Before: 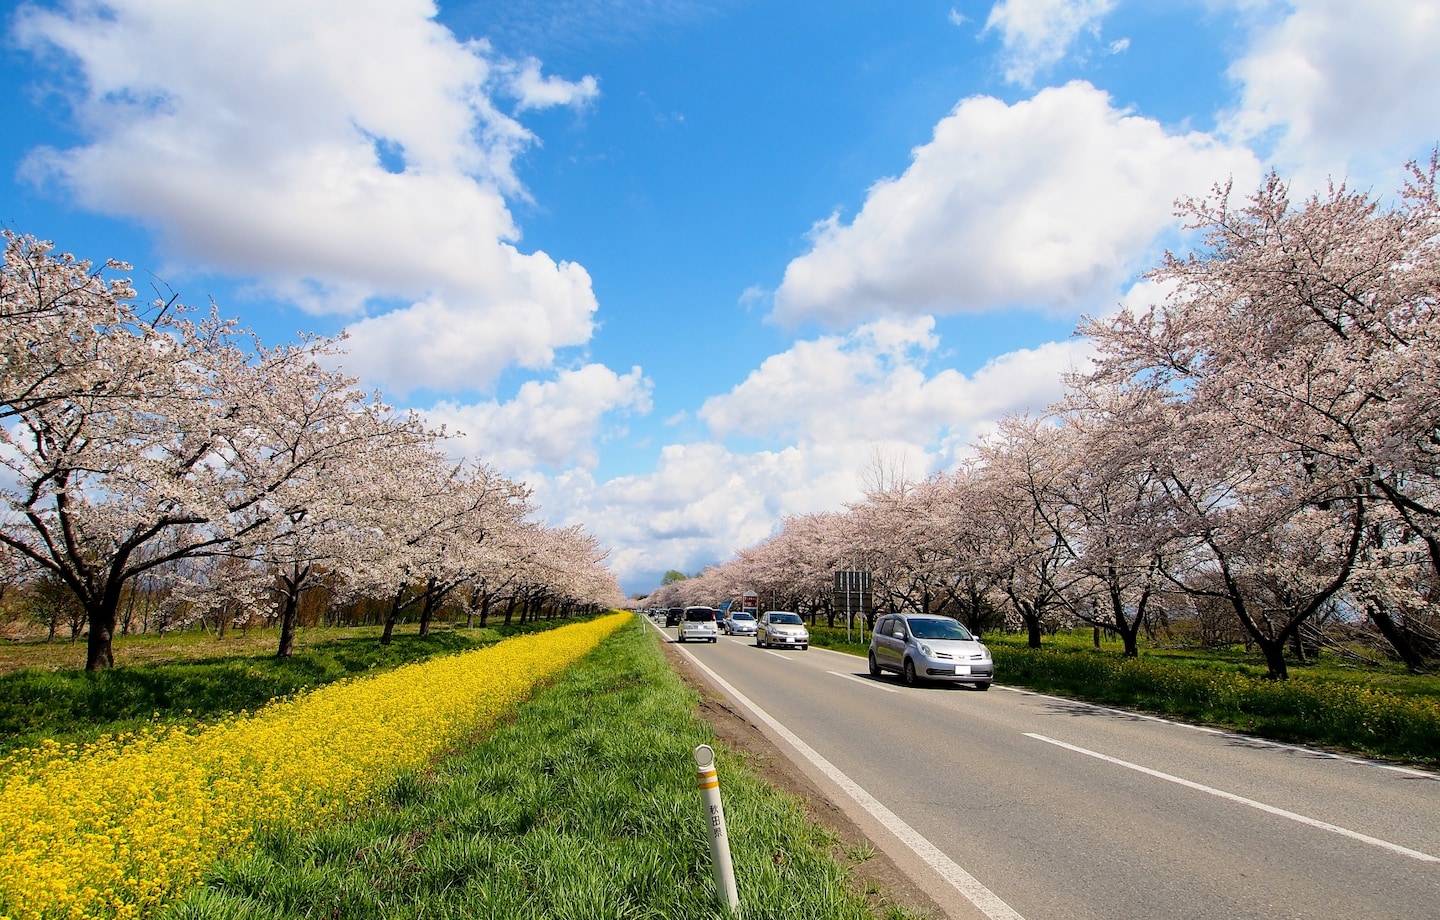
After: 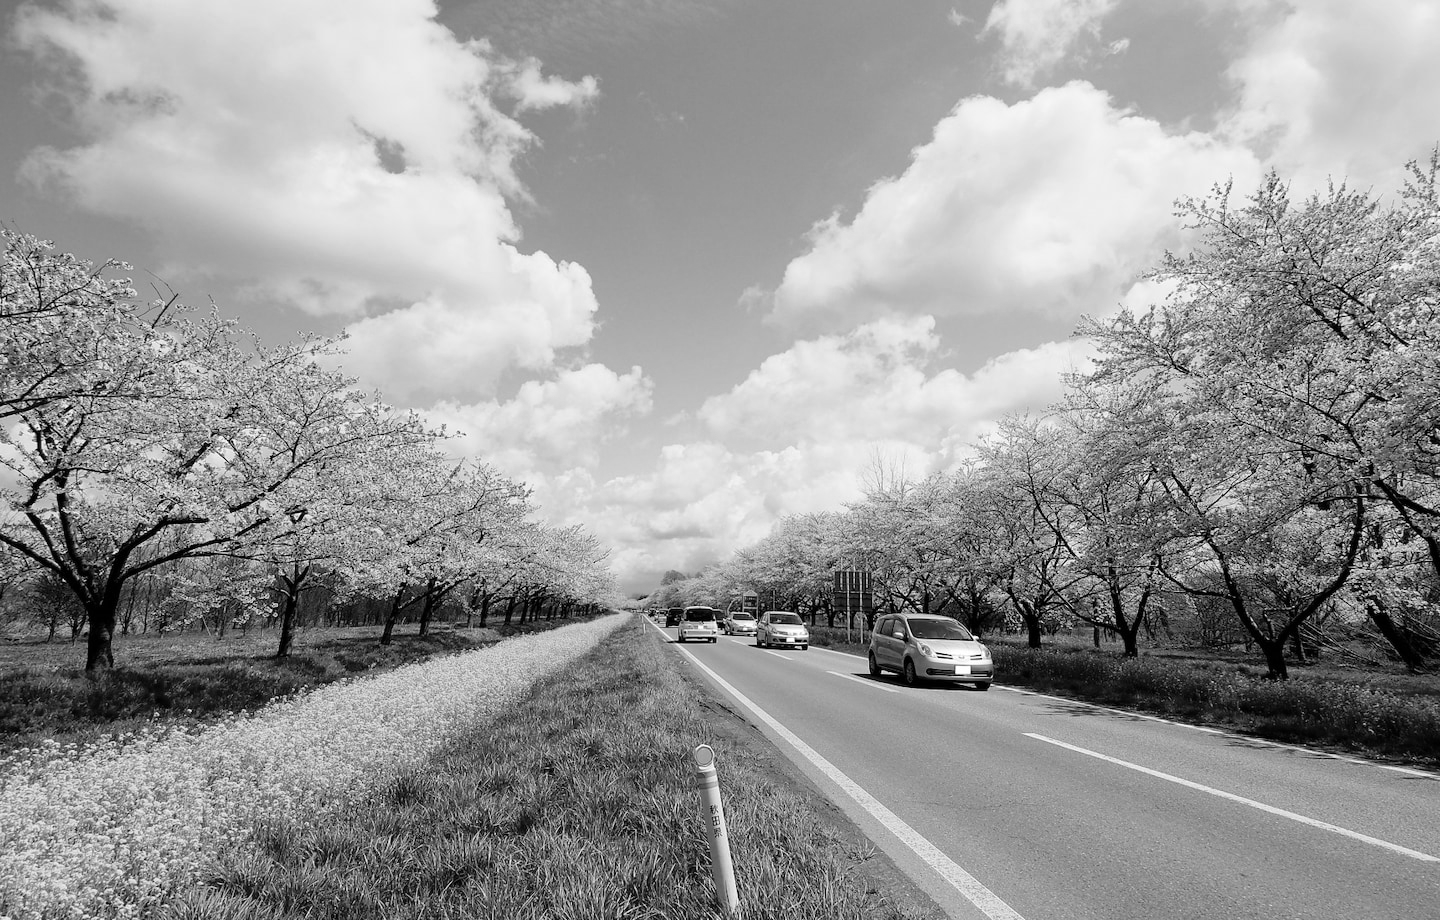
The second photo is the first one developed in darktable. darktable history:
color correction: saturation 0.3
monochrome: a 2.21, b -1.33, size 2.2
